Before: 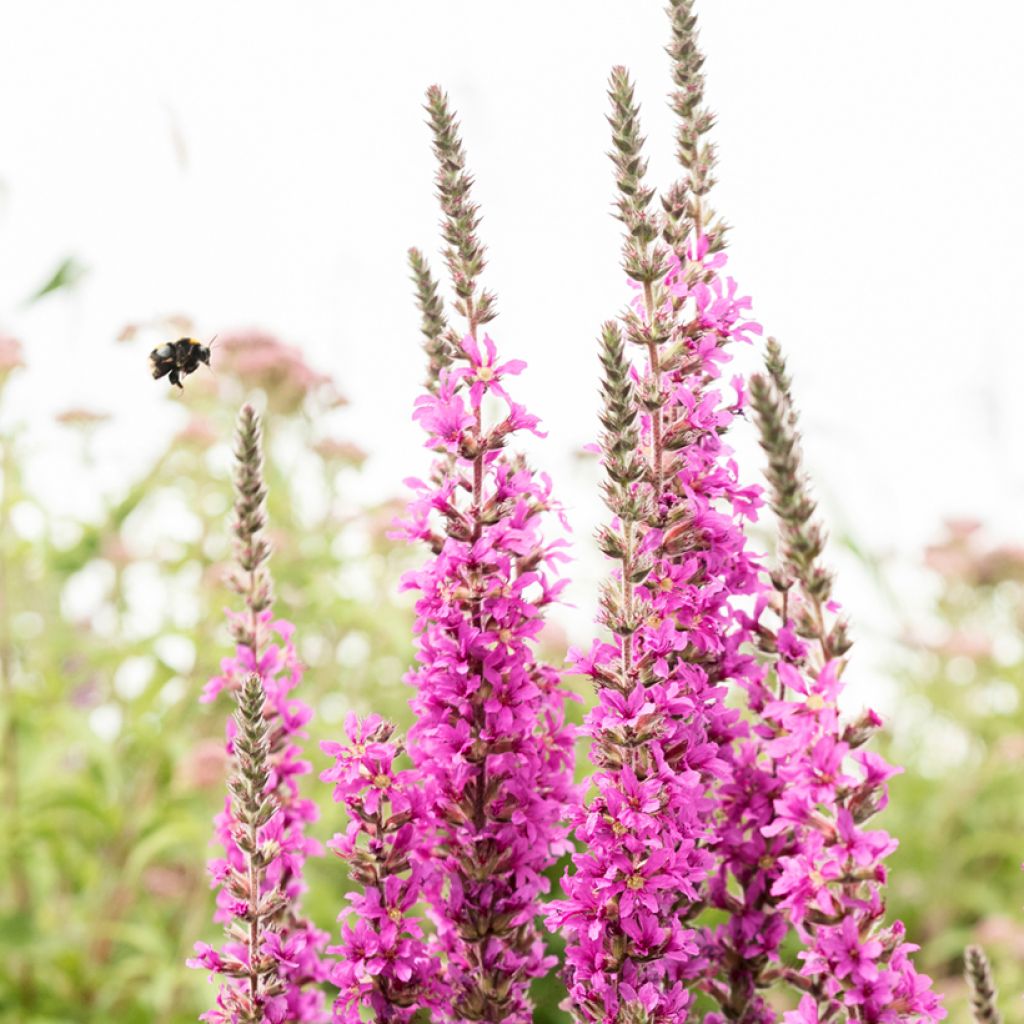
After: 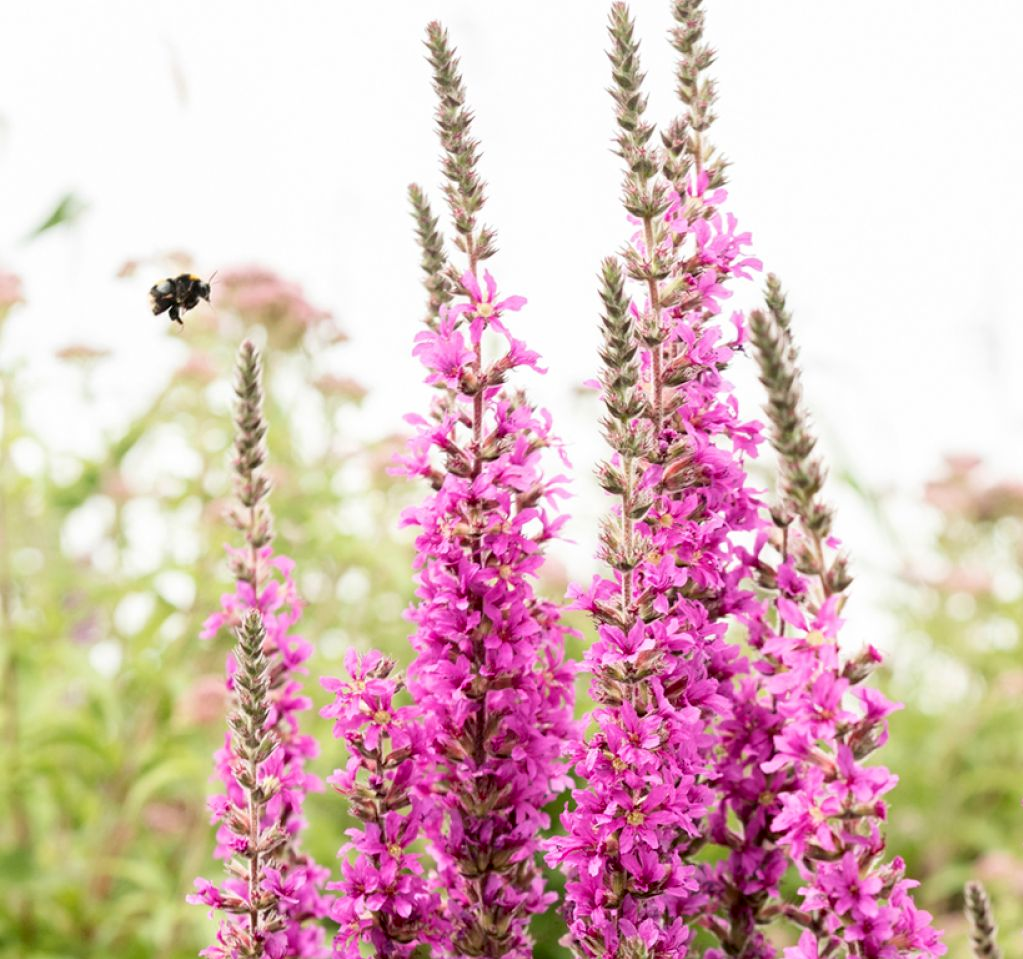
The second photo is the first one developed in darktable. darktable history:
tone equalizer: on, module defaults
exposure: black level correction 0.005, exposure 0.005 EV, compensate highlight preservation false
crop and rotate: top 6.329%
